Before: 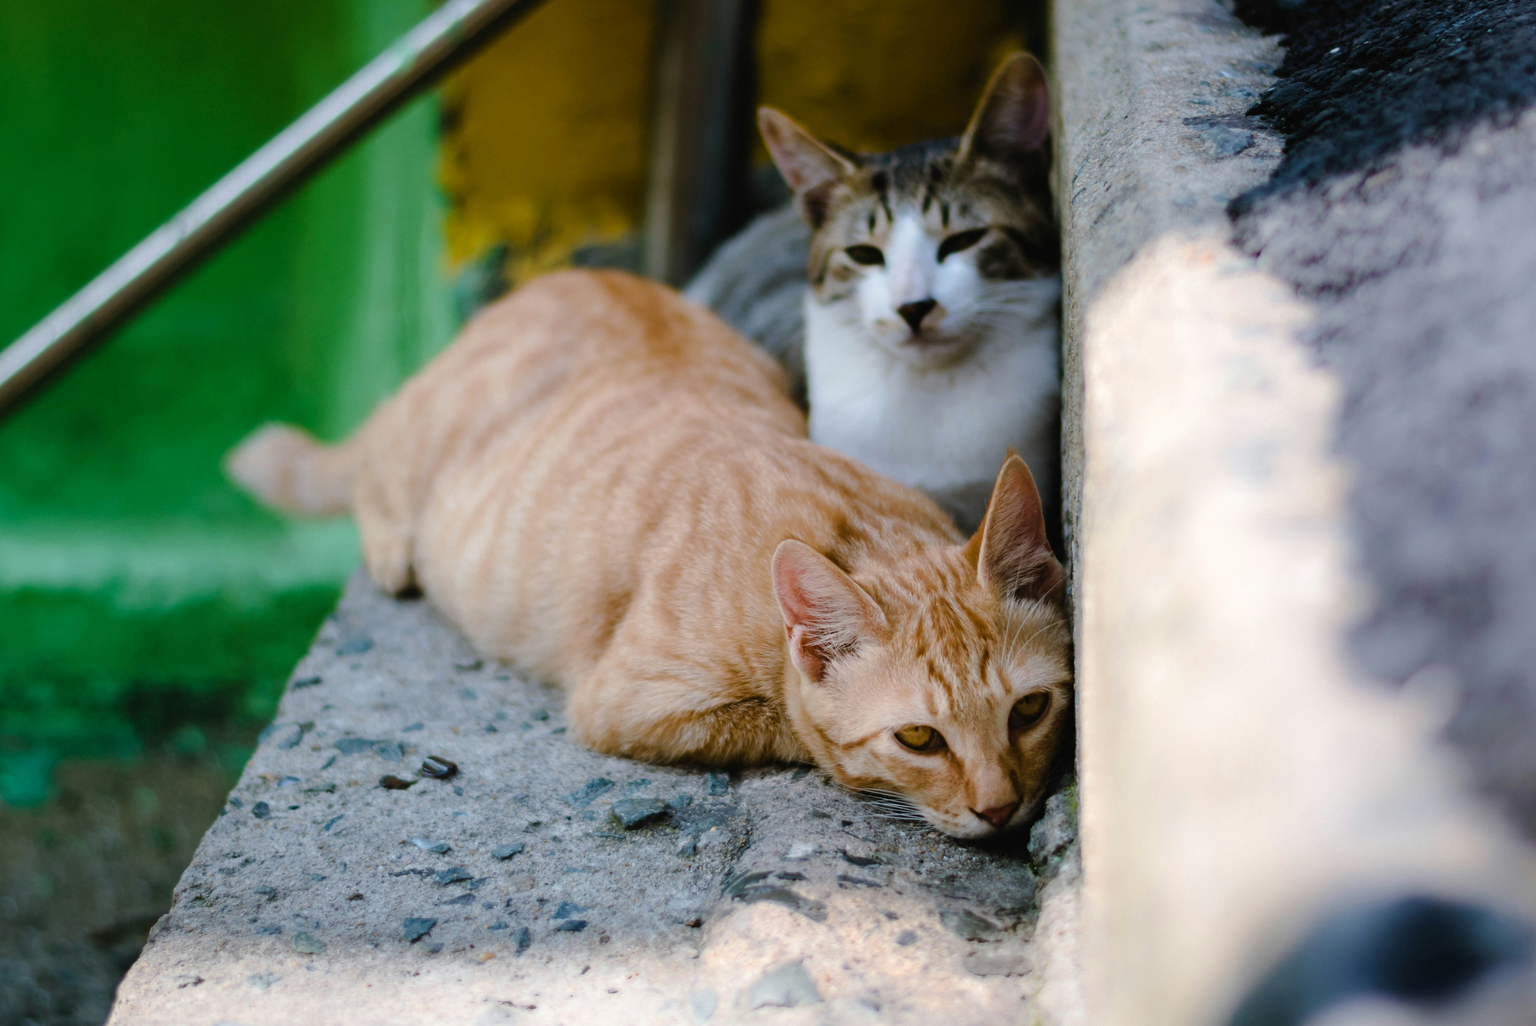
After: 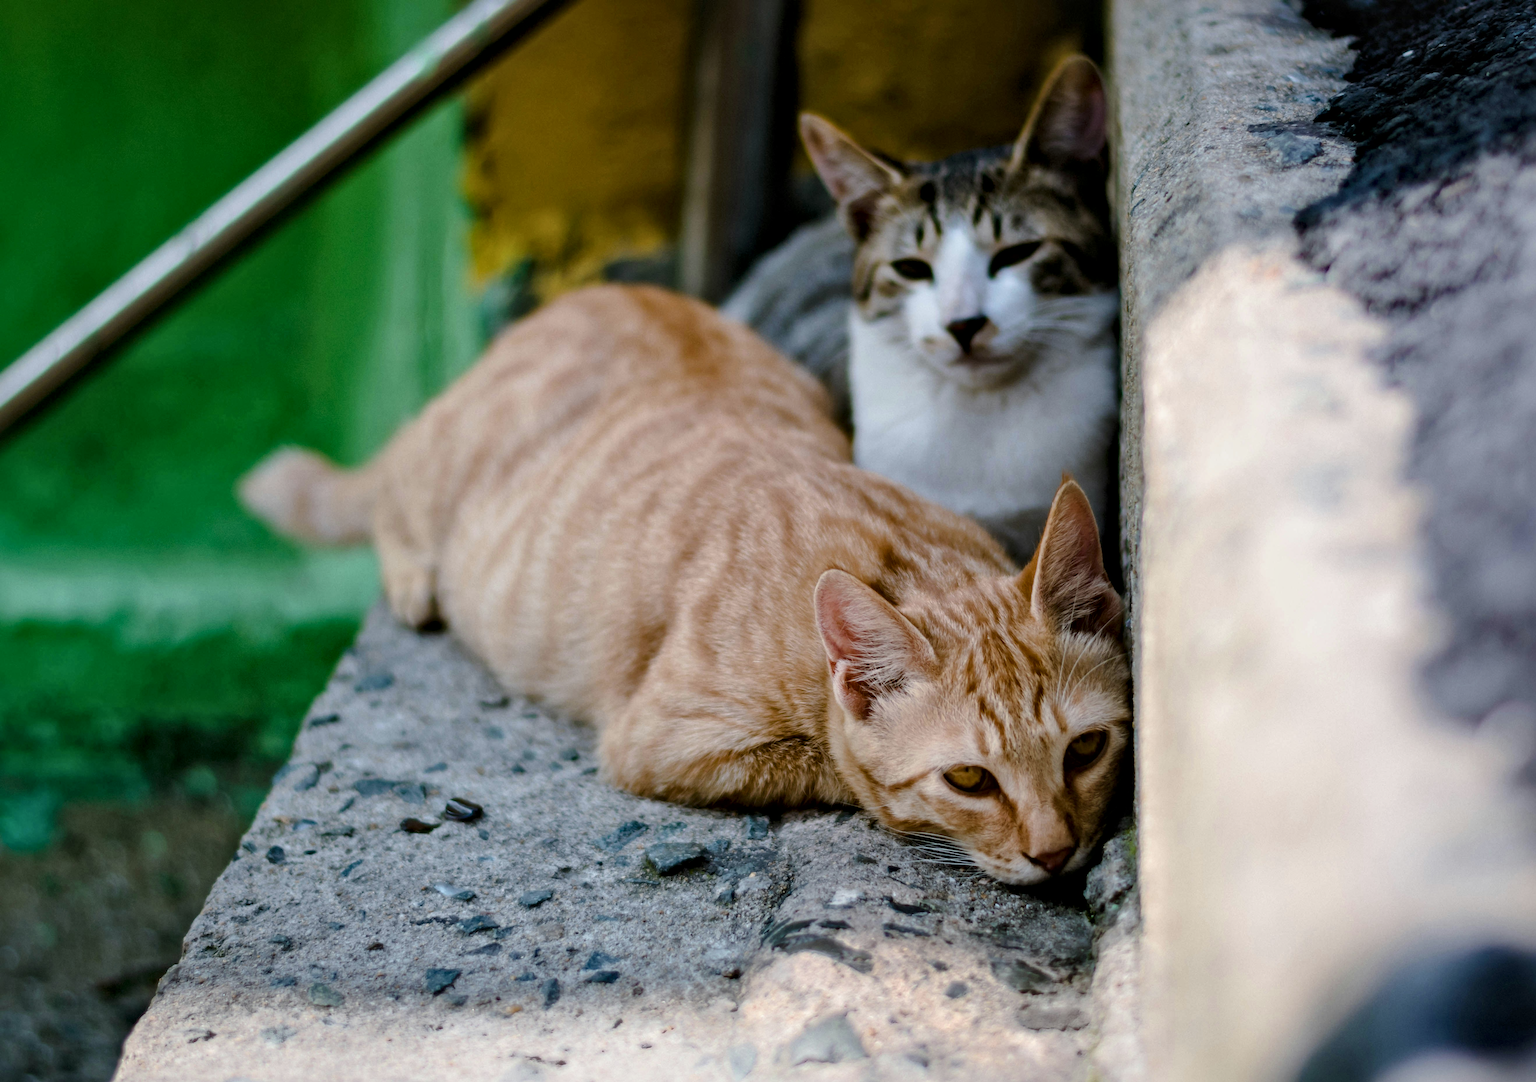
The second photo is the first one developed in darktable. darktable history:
crop and rotate: right 5.167%
local contrast: mode bilateral grid, contrast 25, coarseness 60, detail 151%, midtone range 0.2
contrast brightness saturation: contrast 0.05
exposure: exposure -0.242 EV, compensate highlight preservation false
